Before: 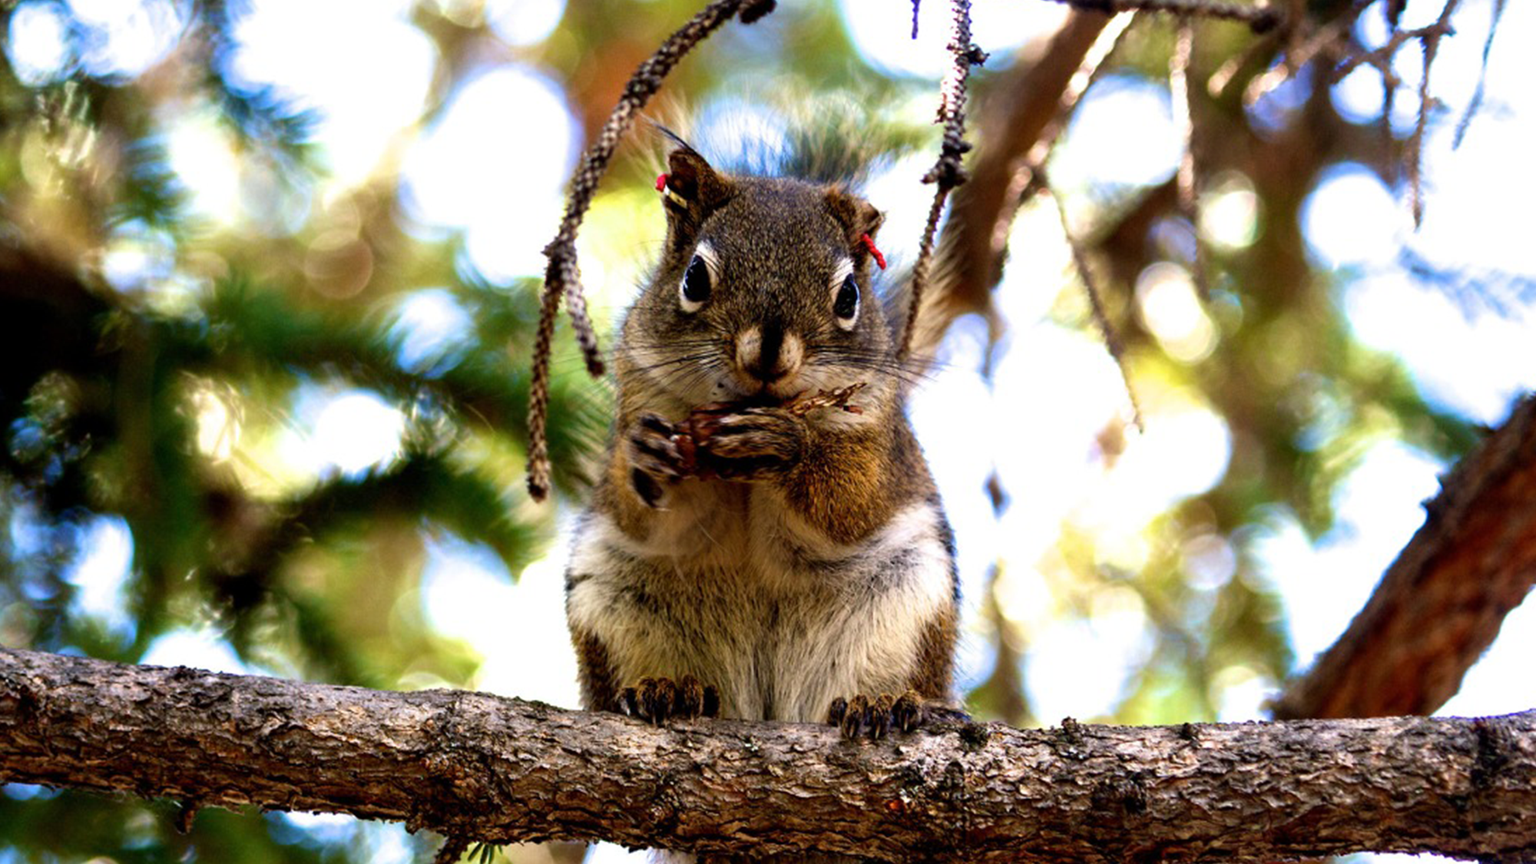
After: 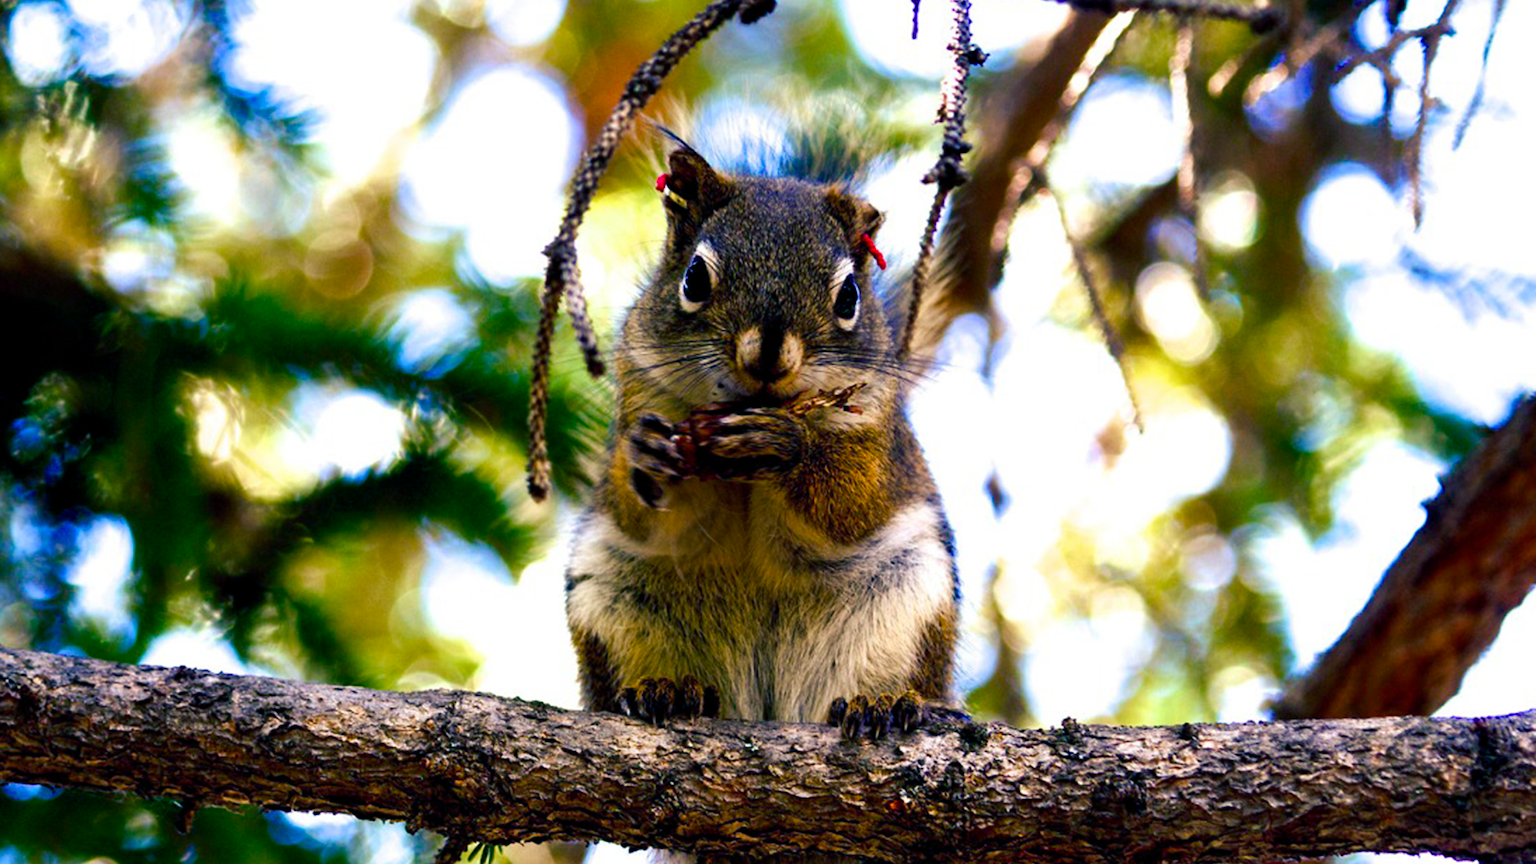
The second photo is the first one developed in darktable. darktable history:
color balance rgb: shadows lift › luminance -41.075%, shadows lift › chroma 14.005%, shadows lift › hue 258.07°, perceptual saturation grading › global saturation 28.129%, perceptual saturation grading › highlights -24.937%, perceptual saturation grading › mid-tones 24.721%, perceptual saturation grading › shadows 49.539%, global vibrance 9.982%
